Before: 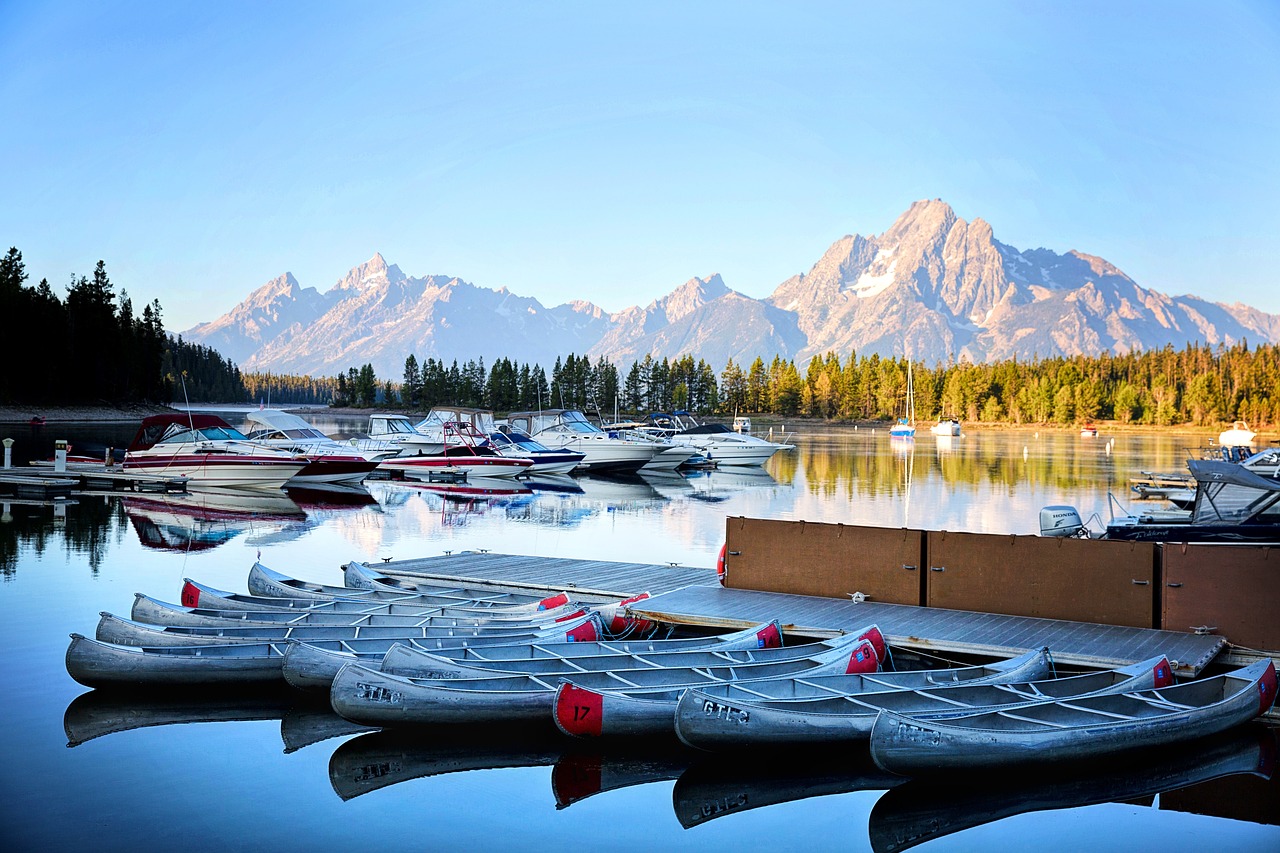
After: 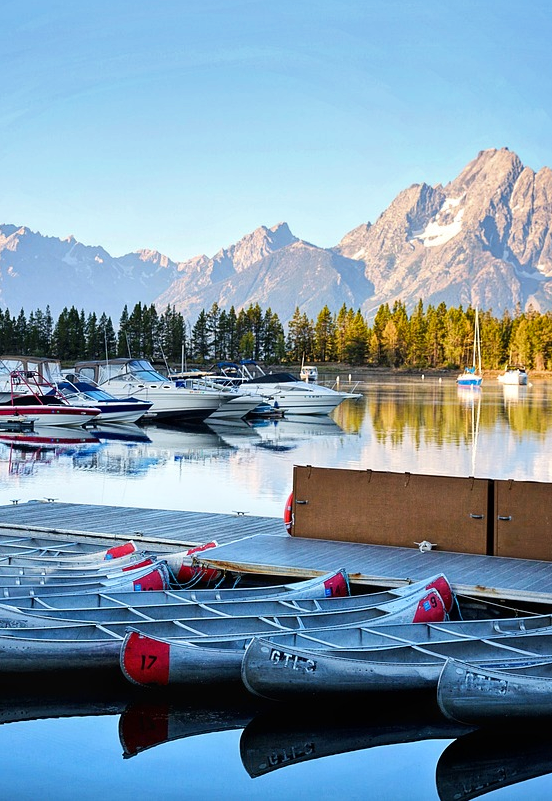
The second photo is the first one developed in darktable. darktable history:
shadows and highlights: low approximation 0.01, soften with gaussian
crop: left 33.857%, top 6.076%, right 22.949%
base curve: curves: ch0 [(0, 0) (0.297, 0.298) (1, 1)], preserve colors none
